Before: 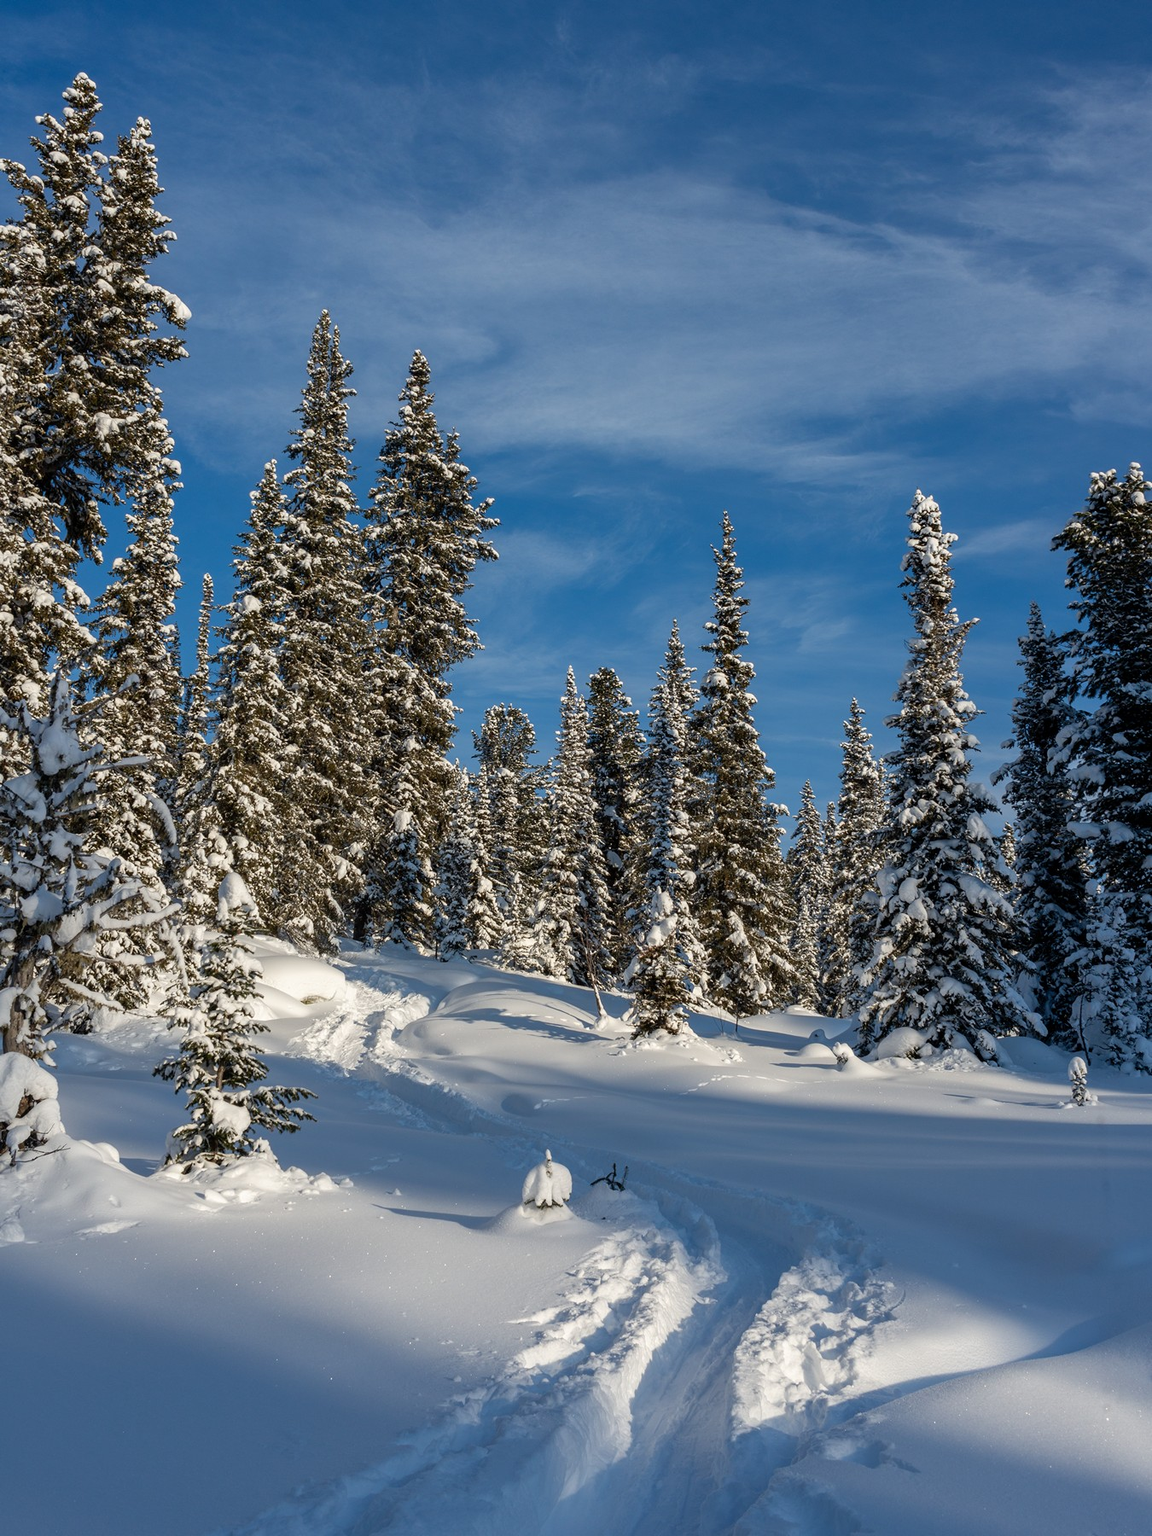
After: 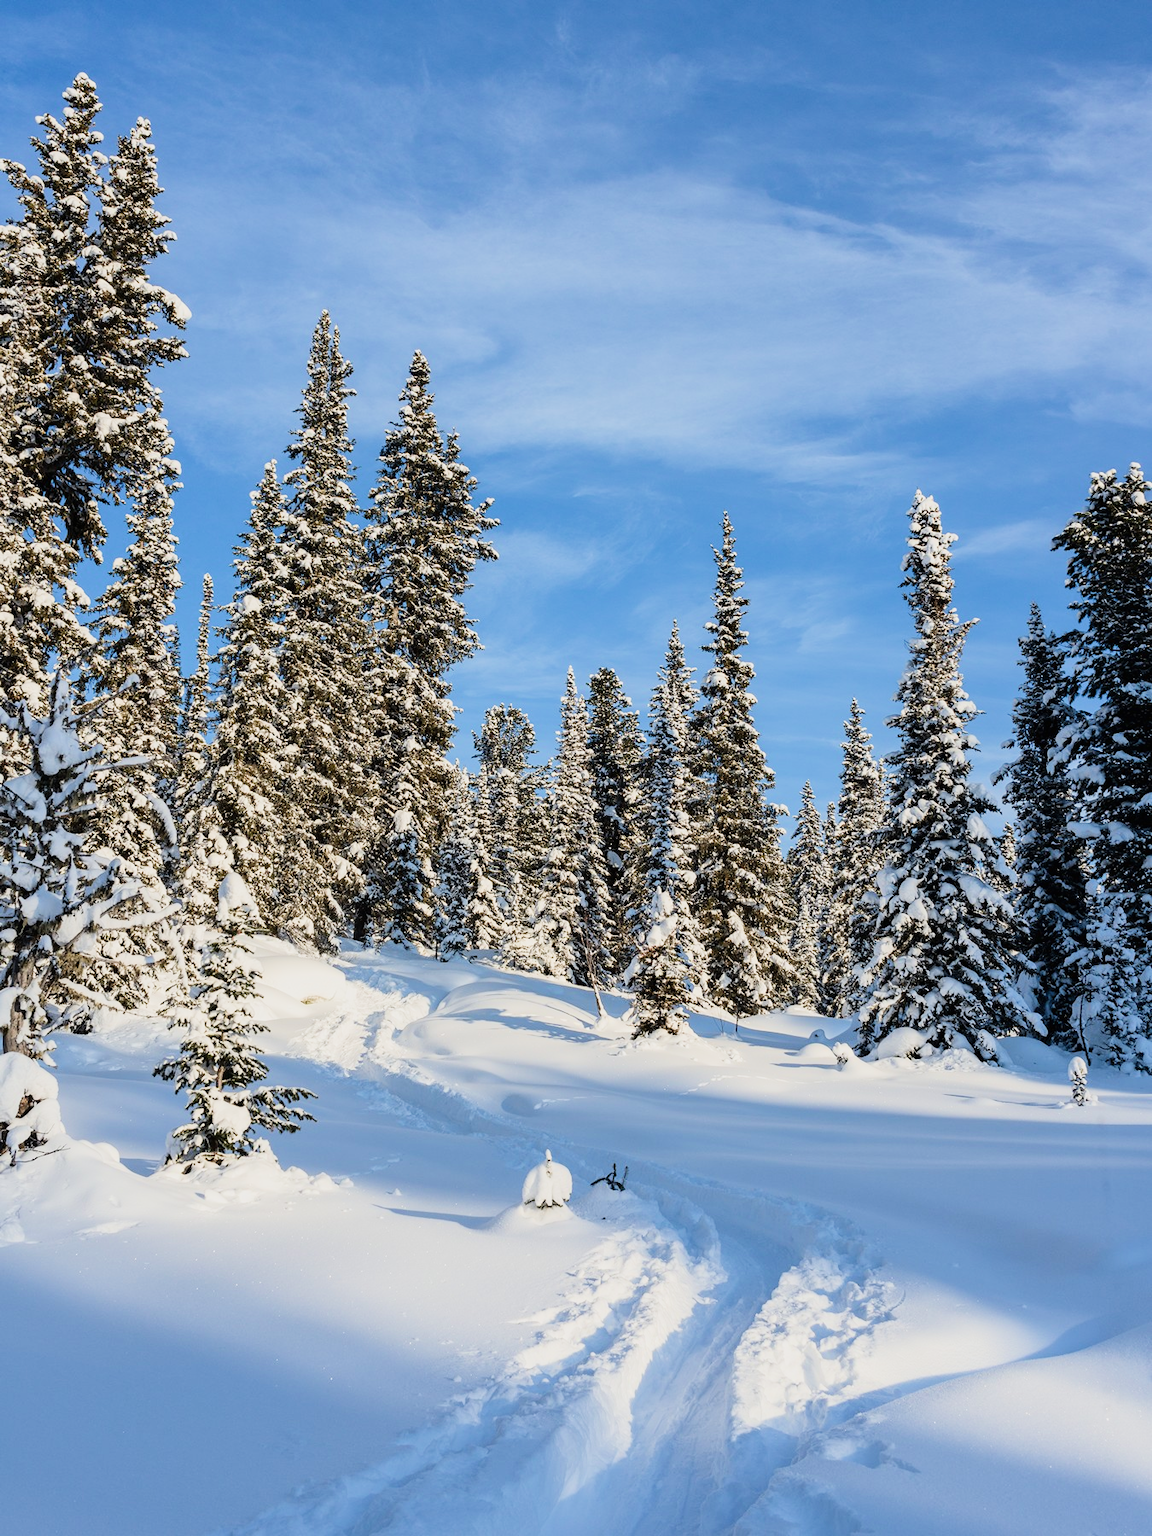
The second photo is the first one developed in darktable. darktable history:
exposure: black level correction 0, exposure 1.2 EV, compensate highlight preservation false
filmic rgb: black relative exposure -16 EV, white relative exposure 6.24 EV, threshold 5.97 EV, hardness 5.01, contrast 1.355, color science v5 (2021), contrast in shadows safe, contrast in highlights safe, enable highlight reconstruction true
